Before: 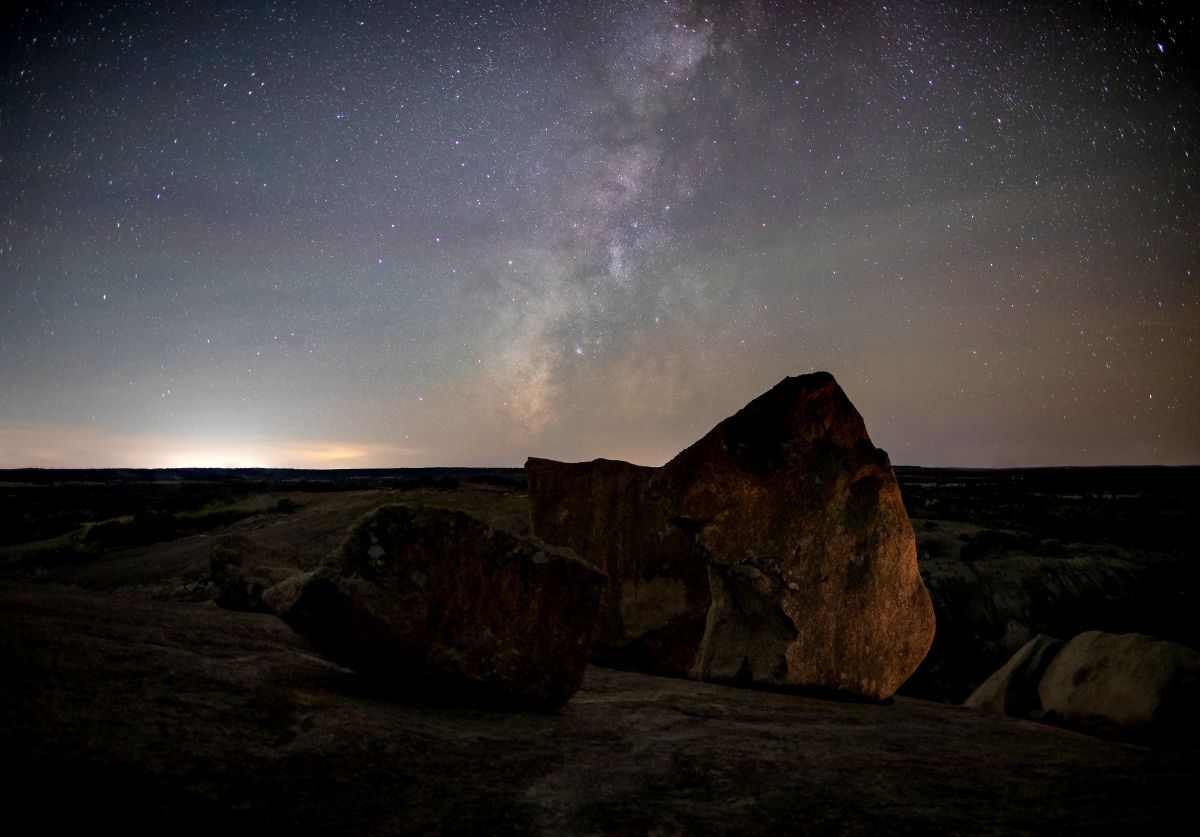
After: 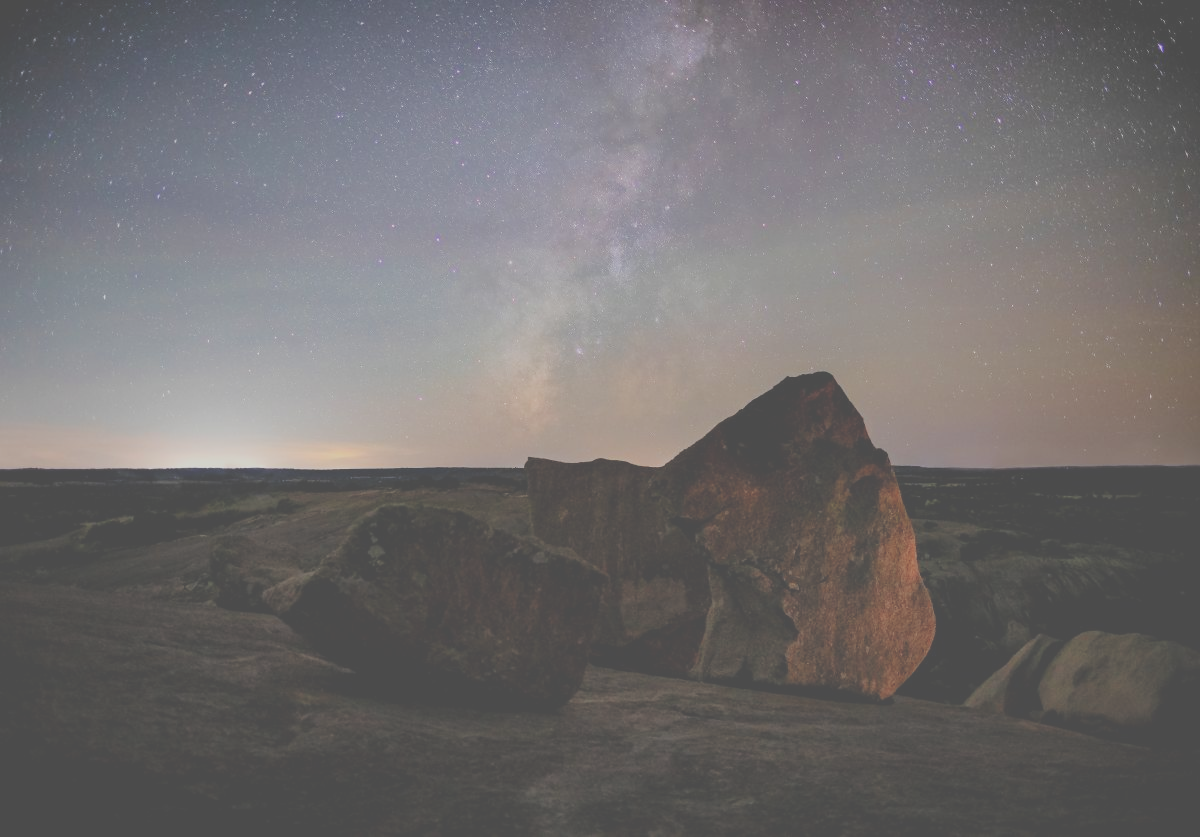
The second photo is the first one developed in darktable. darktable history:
exposure: black level correction -0.023, exposure 1.393 EV, compensate highlight preservation false
filmic rgb: black relative exposure -4.42 EV, white relative exposure 6.61 EV, hardness 1.87, contrast 0.509
